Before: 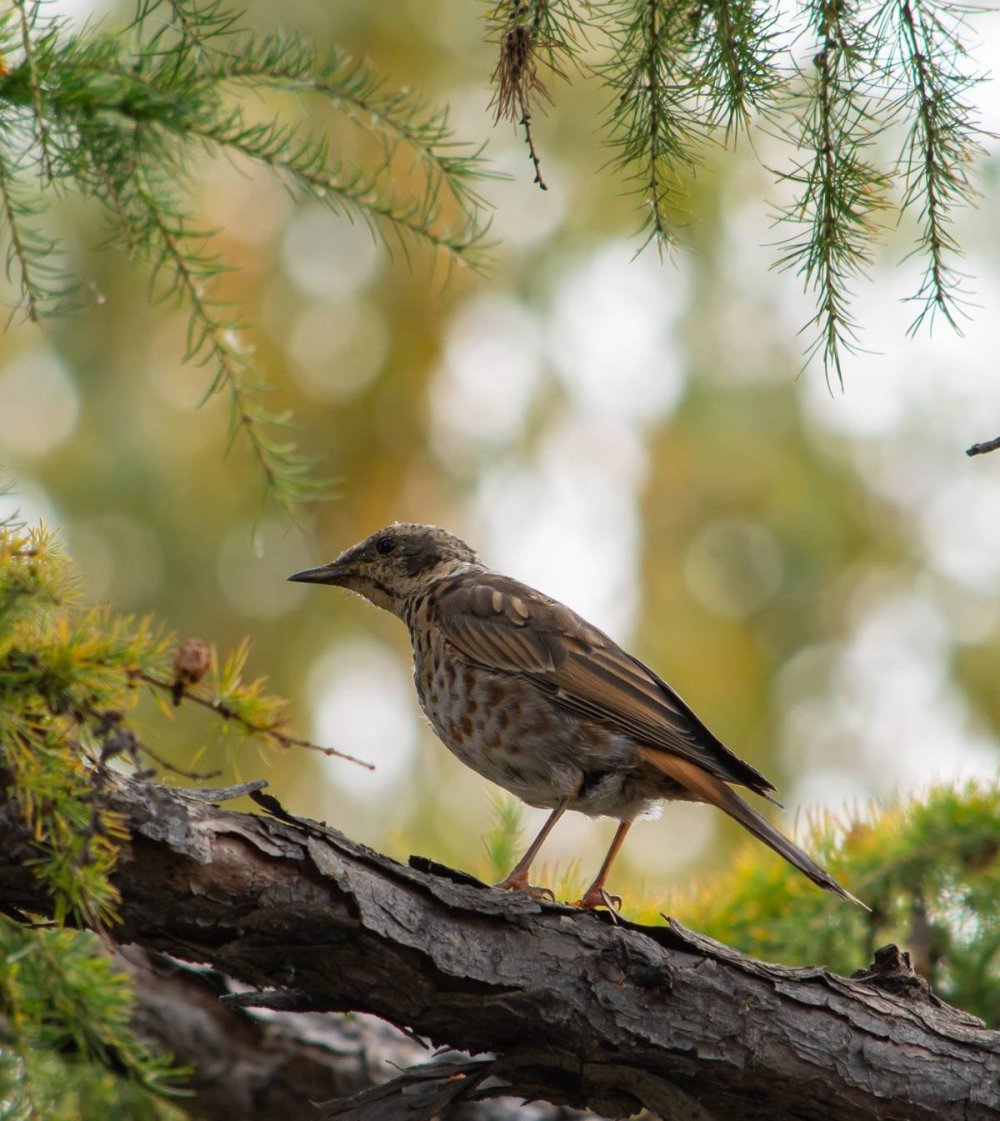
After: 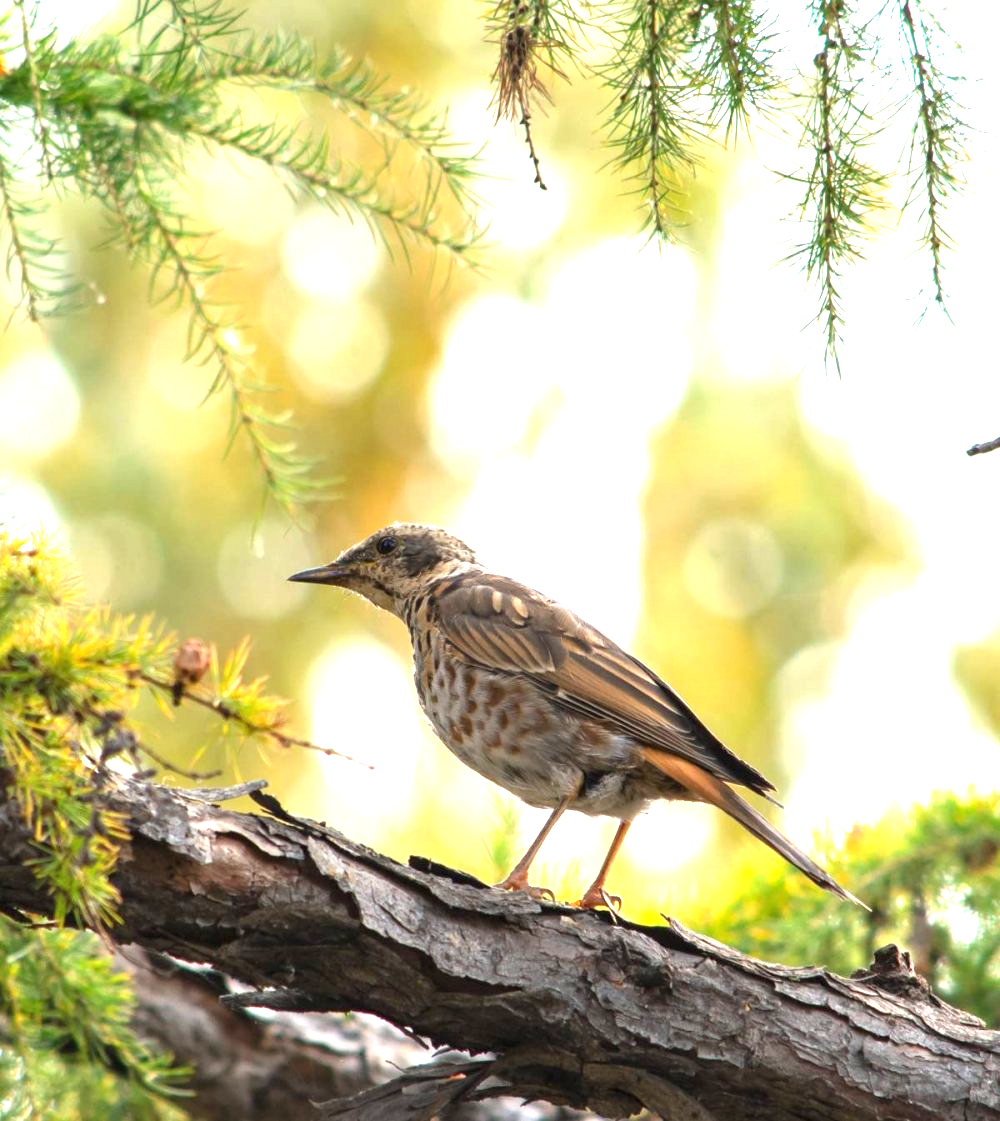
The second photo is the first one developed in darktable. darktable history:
exposure: black level correction 0, exposure 1.6 EV, compensate exposure bias true, compensate highlight preservation false
white balance: emerald 1
